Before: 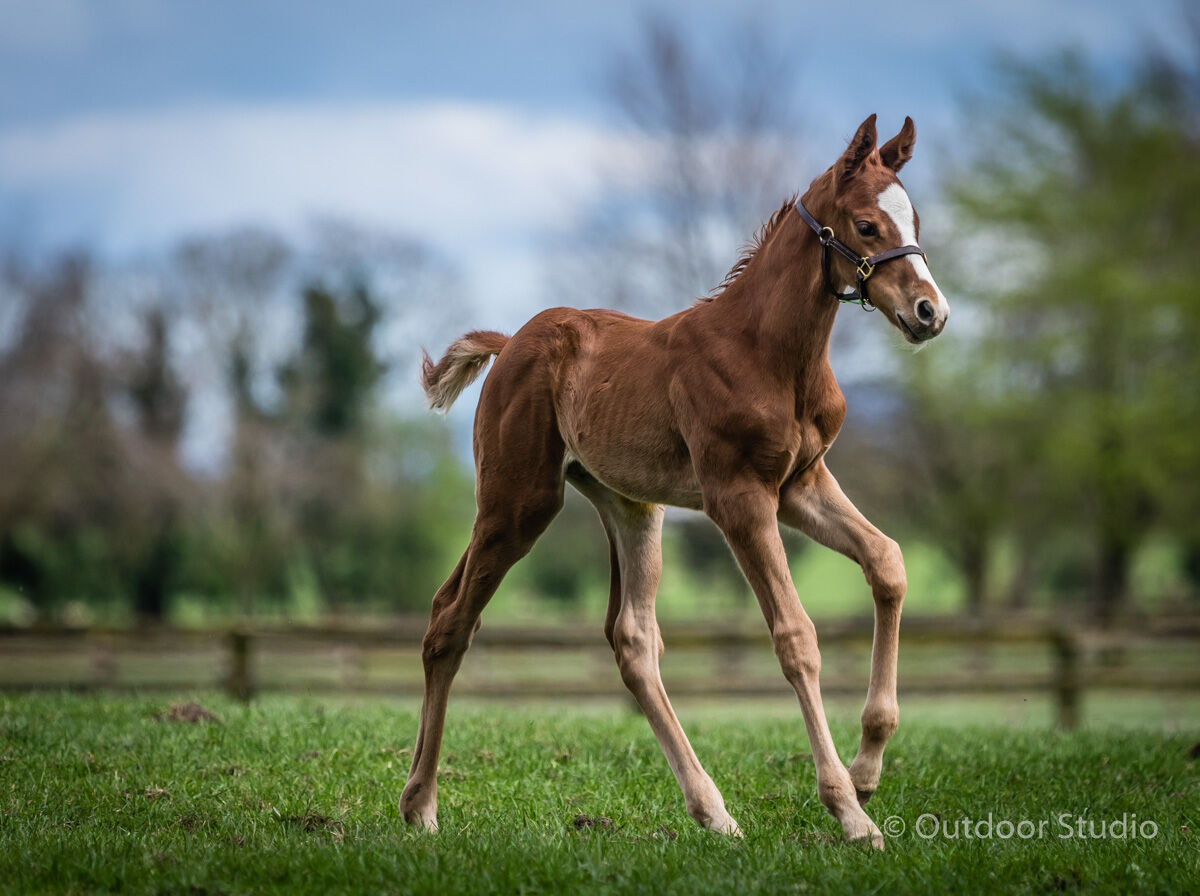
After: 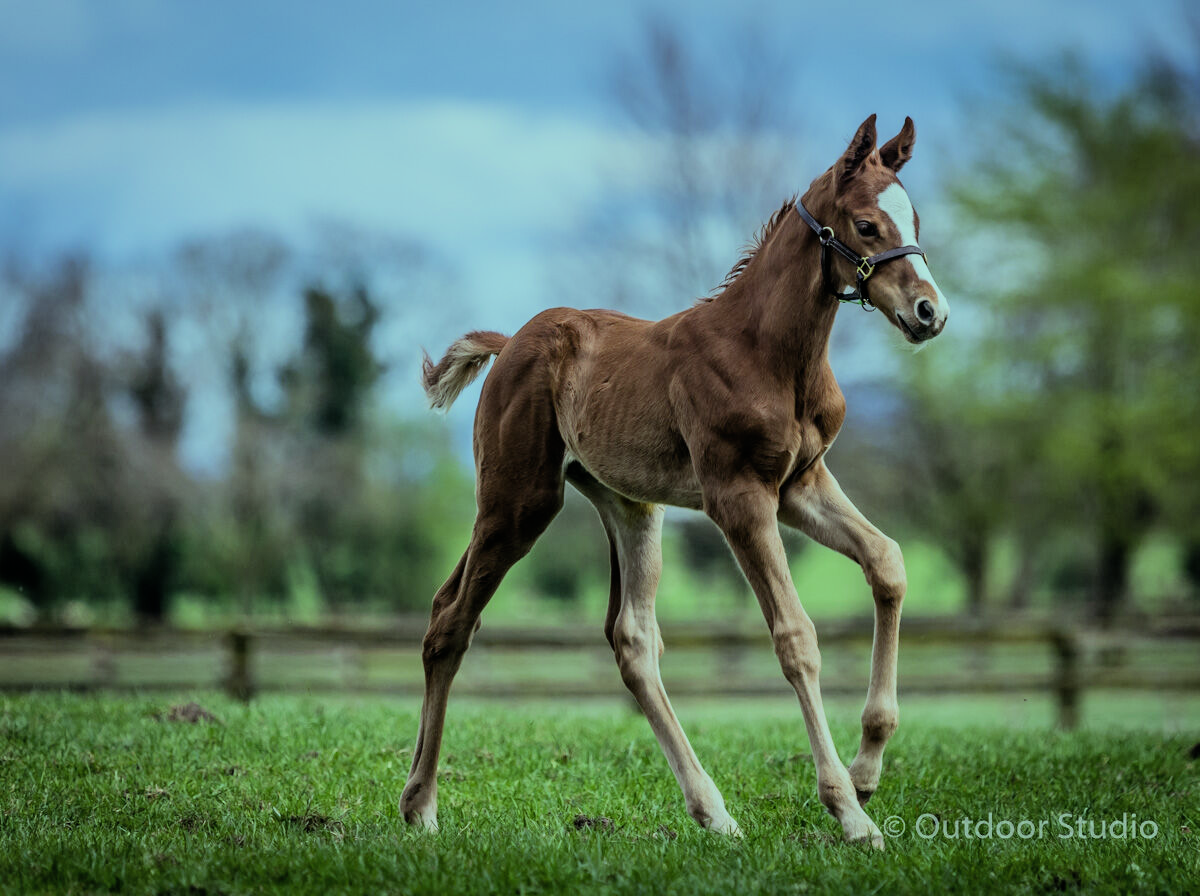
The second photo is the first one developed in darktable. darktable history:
color balance: mode lift, gamma, gain (sRGB), lift [0.997, 0.979, 1.021, 1.011], gamma [1, 1.084, 0.916, 0.998], gain [1, 0.87, 1.13, 1.101], contrast 4.55%, contrast fulcrum 38.24%, output saturation 104.09%
shadows and highlights: shadows 37.27, highlights -28.18, soften with gaussian
filmic rgb: black relative exposure -7.65 EV, white relative exposure 4.56 EV, hardness 3.61, color science v6 (2022)
